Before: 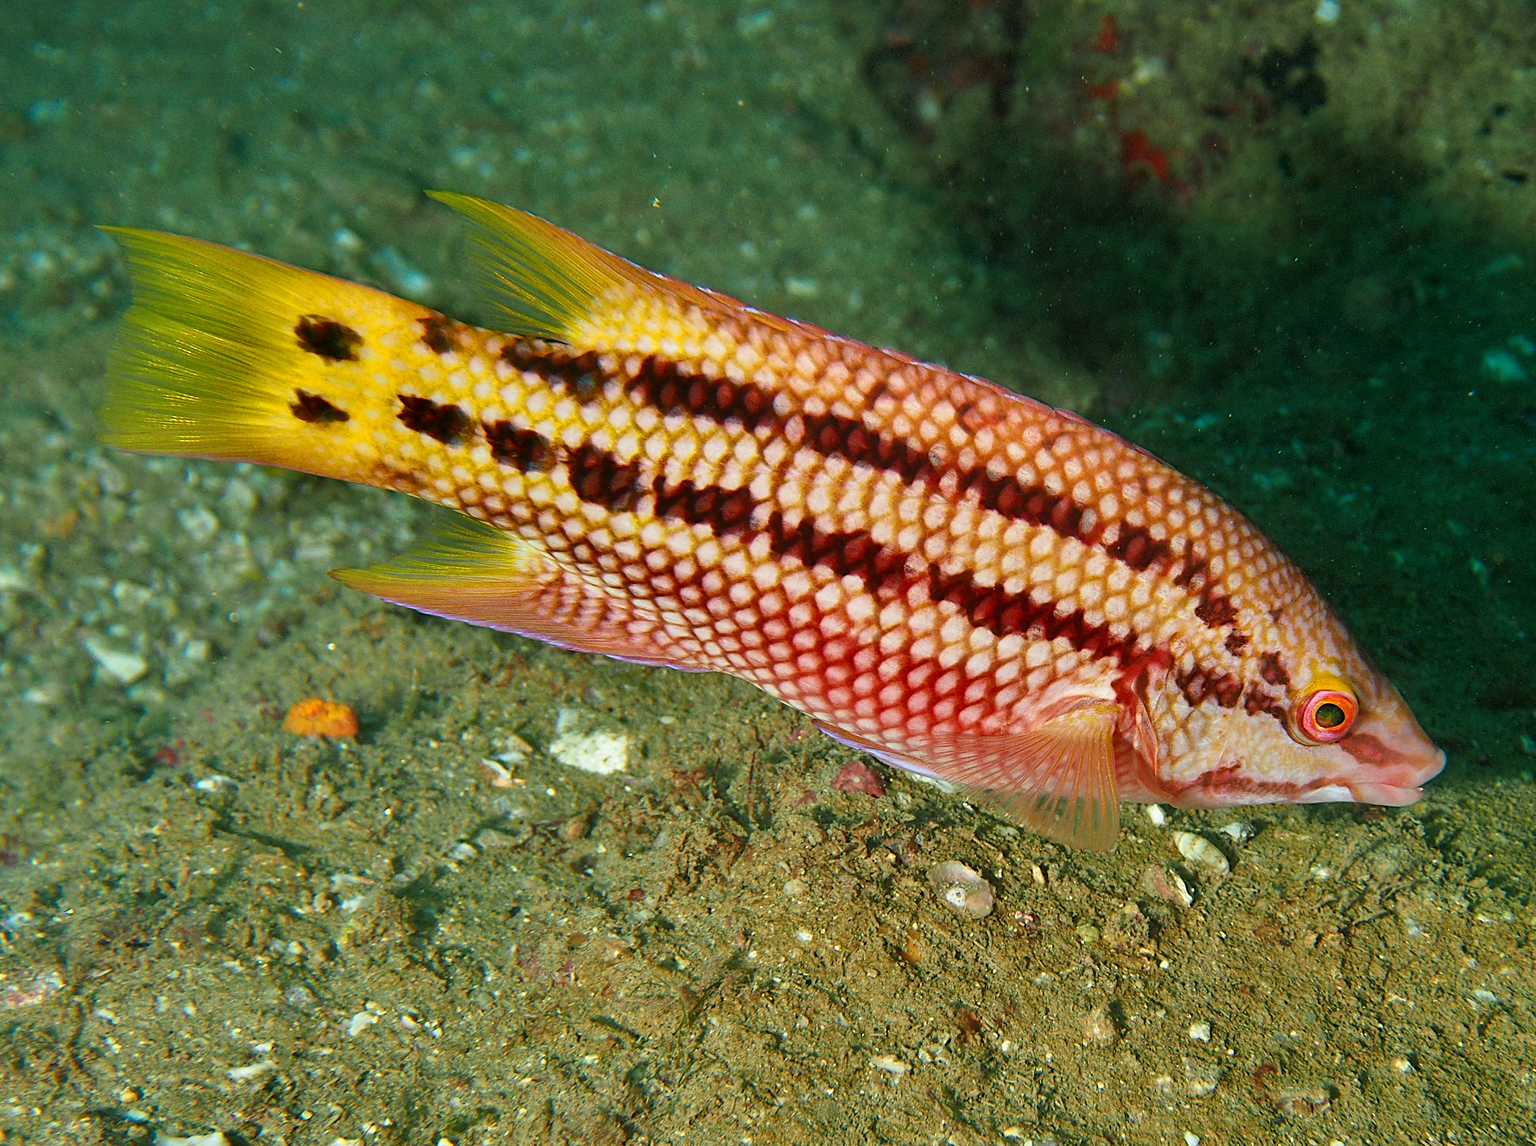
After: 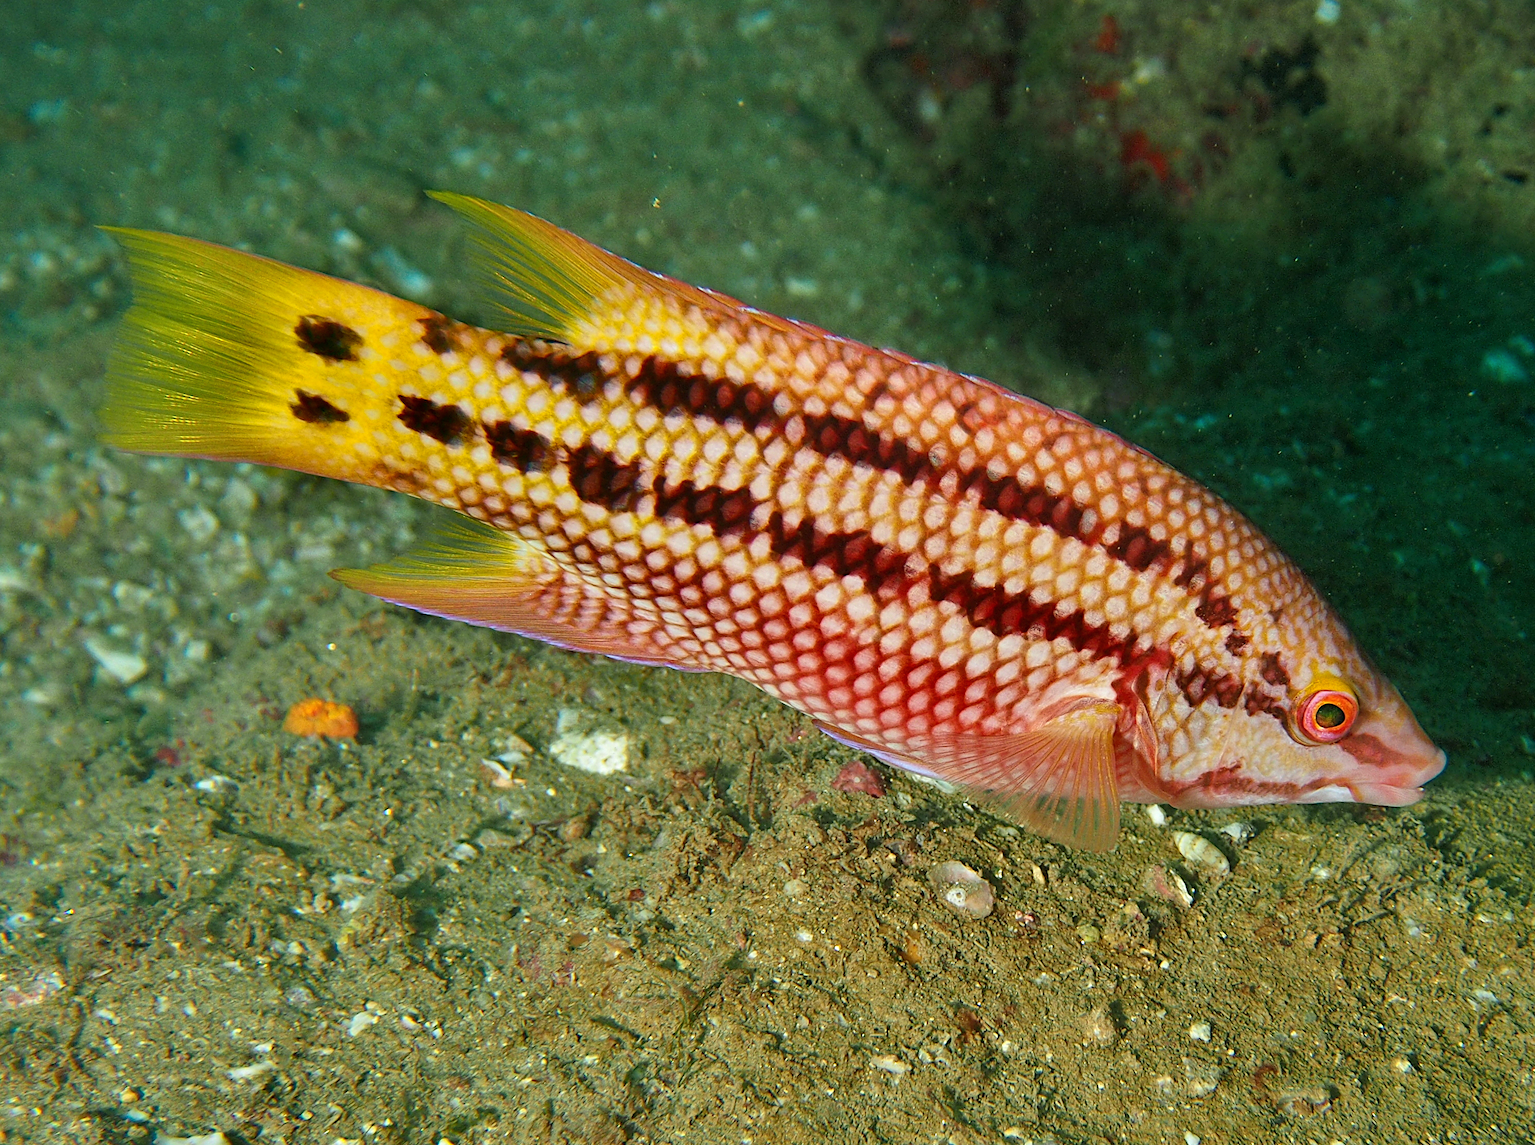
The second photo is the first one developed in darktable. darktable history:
shadows and highlights: shadows 10.98, white point adjustment 0.907, highlights -39.97
